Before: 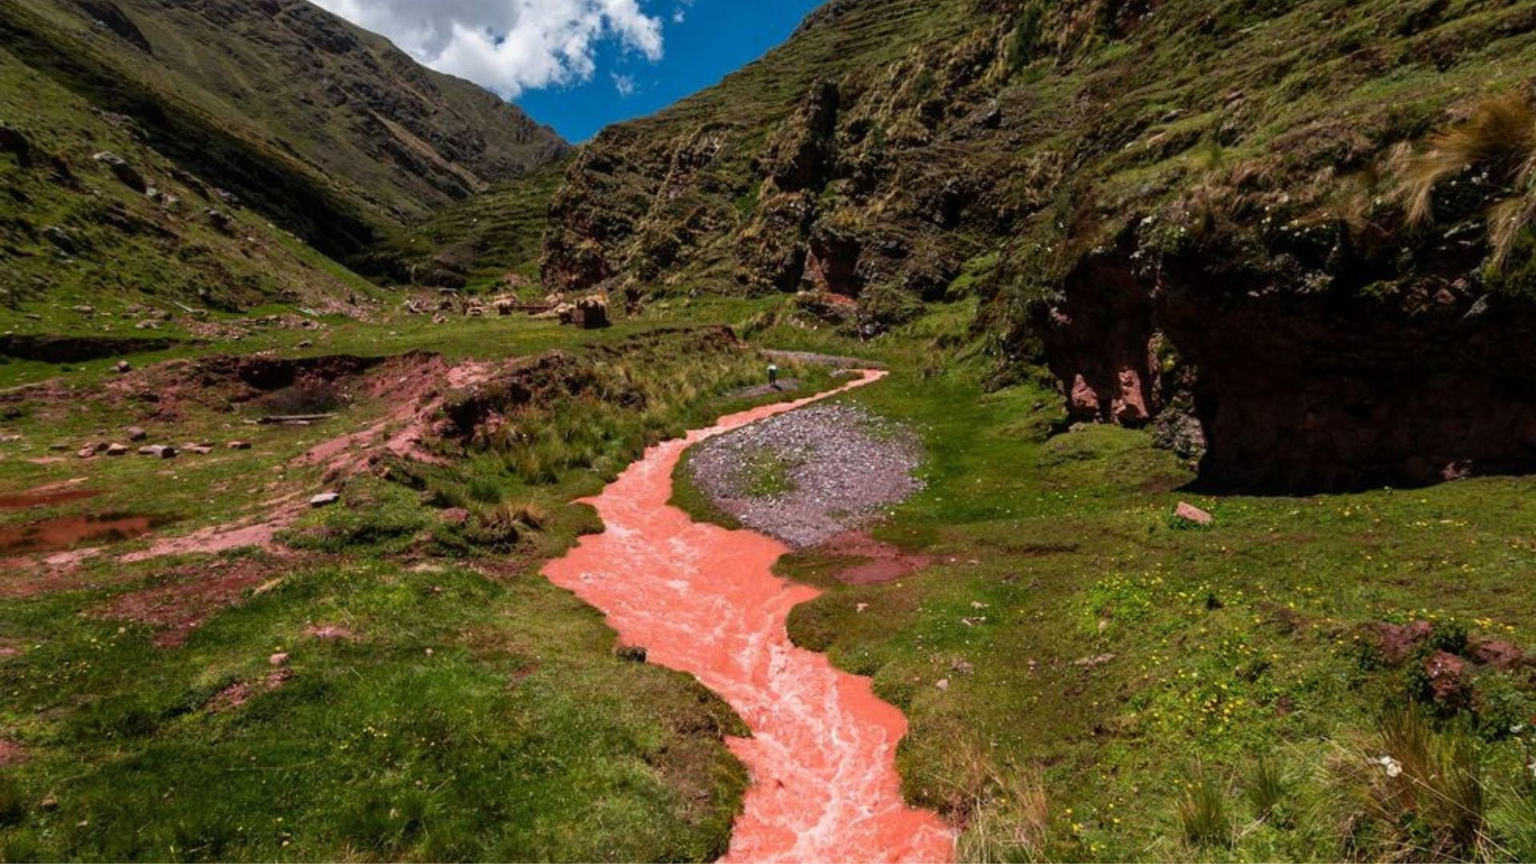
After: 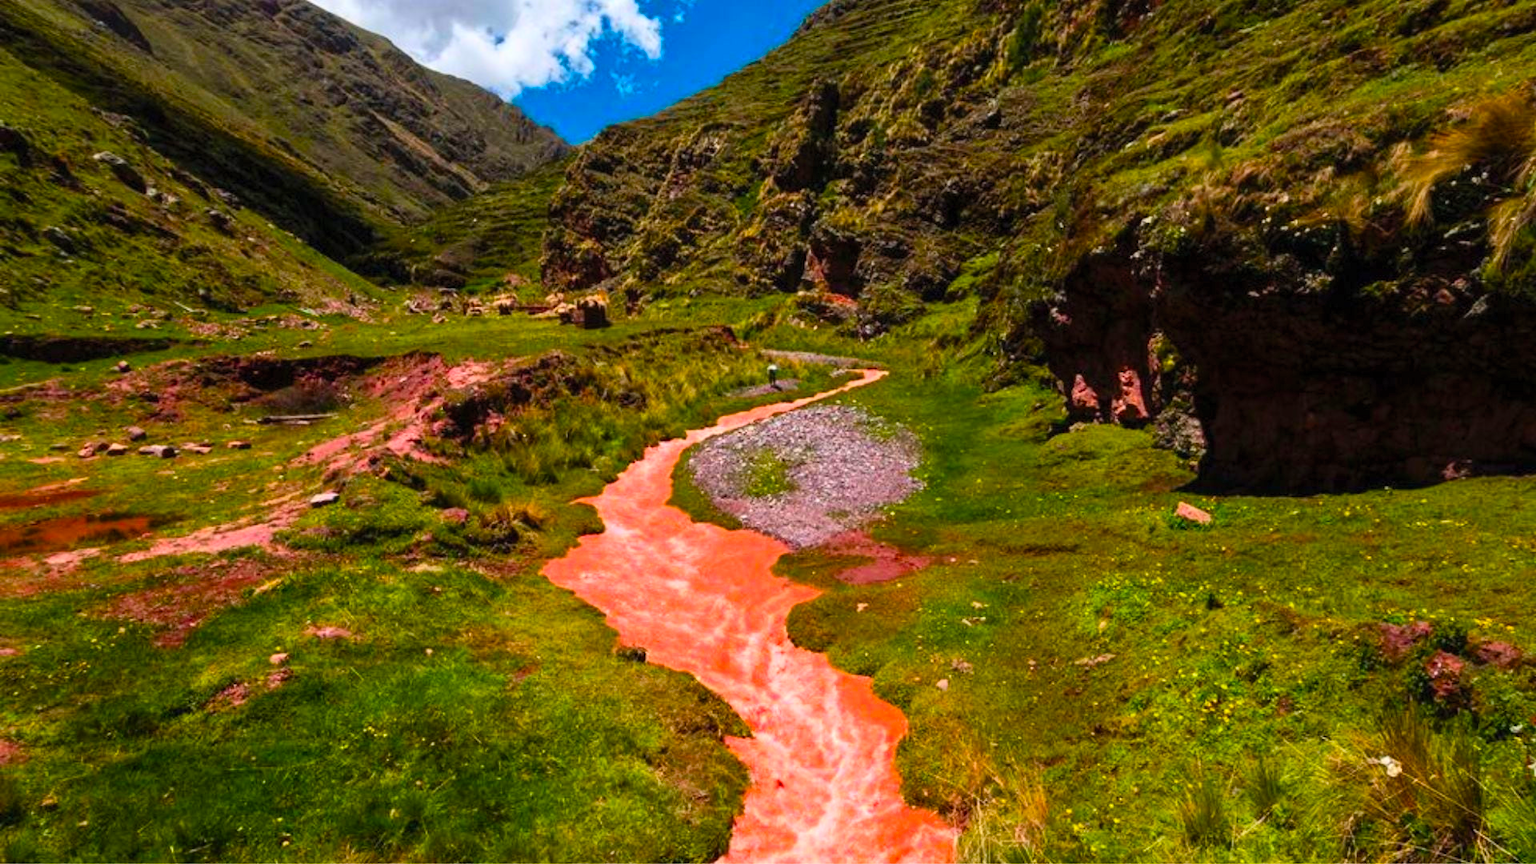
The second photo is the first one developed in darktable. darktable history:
contrast brightness saturation: contrast 0.2, brightness 0.16, saturation 0.22
color balance rgb: linear chroma grading › global chroma 15%, perceptual saturation grading › global saturation 30%
